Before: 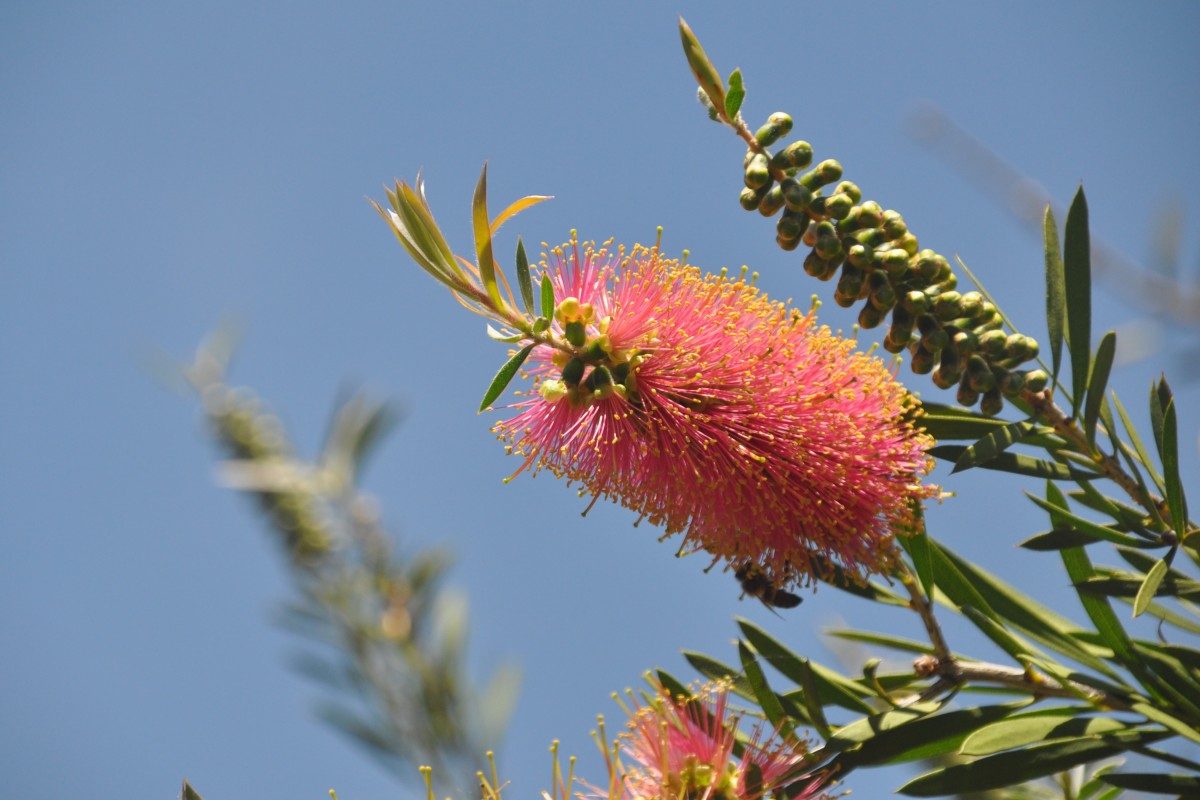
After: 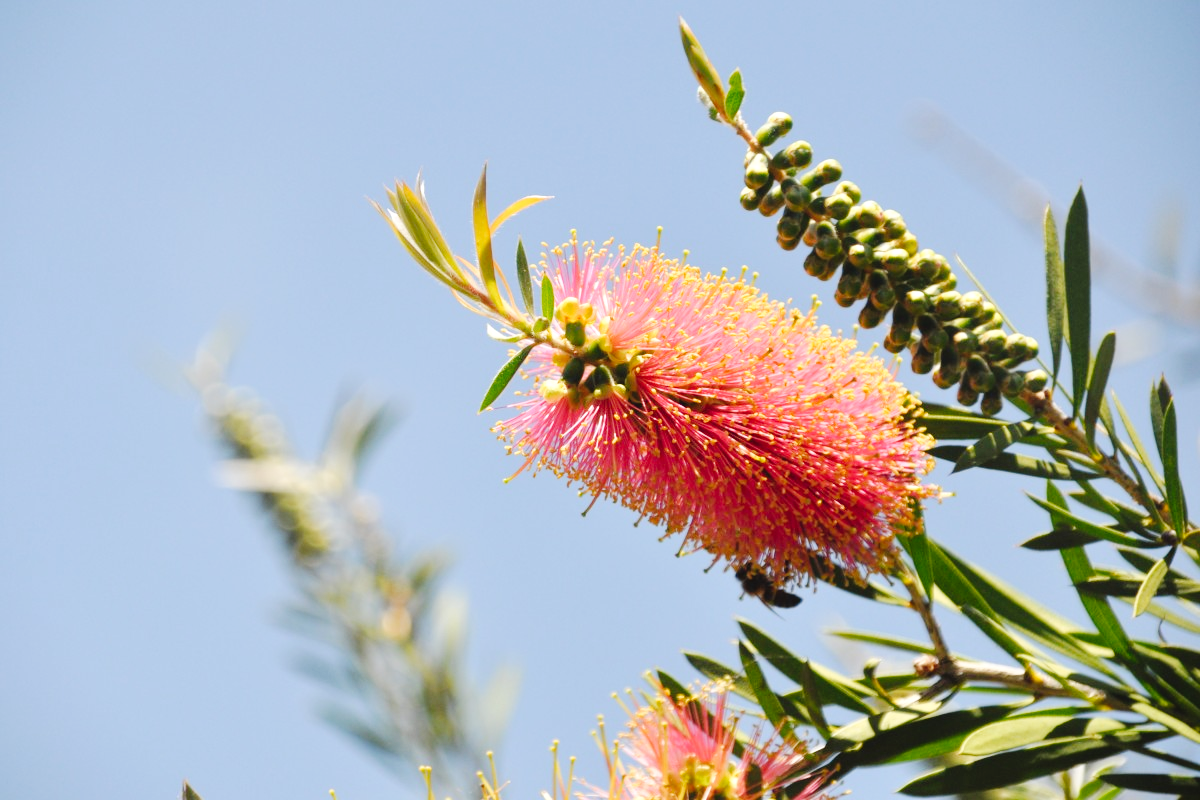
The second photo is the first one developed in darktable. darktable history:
tone equalizer: -8 EV -0.42 EV, -7 EV -0.355 EV, -6 EV -0.355 EV, -5 EV -0.254 EV, -3 EV 0.216 EV, -2 EV 0.348 EV, -1 EV 0.409 EV, +0 EV 0.419 EV
tone curve: curves: ch0 [(0, 0.014) (0.12, 0.096) (0.386, 0.49) (0.54, 0.684) (0.751, 0.855) (0.89, 0.943) (0.998, 0.989)]; ch1 [(0, 0) (0.133, 0.099) (0.437, 0.41) (0.5, 0.5) (0.517, 0.536) (0.548, 0.575) (0.582, 0.639) (0.627, 0.692) (0.836, 0.868) (1, 1)]; ch2 [(0, 0) (0.374, 0.341) (0.456, 0.443) (0.478, 0.49) (0.501, 0.5) (0.528, 0.538) (0.55, 0.6) (0.572, 0.633) (0.702, 0.775) (1, 1)], preserve colors none
